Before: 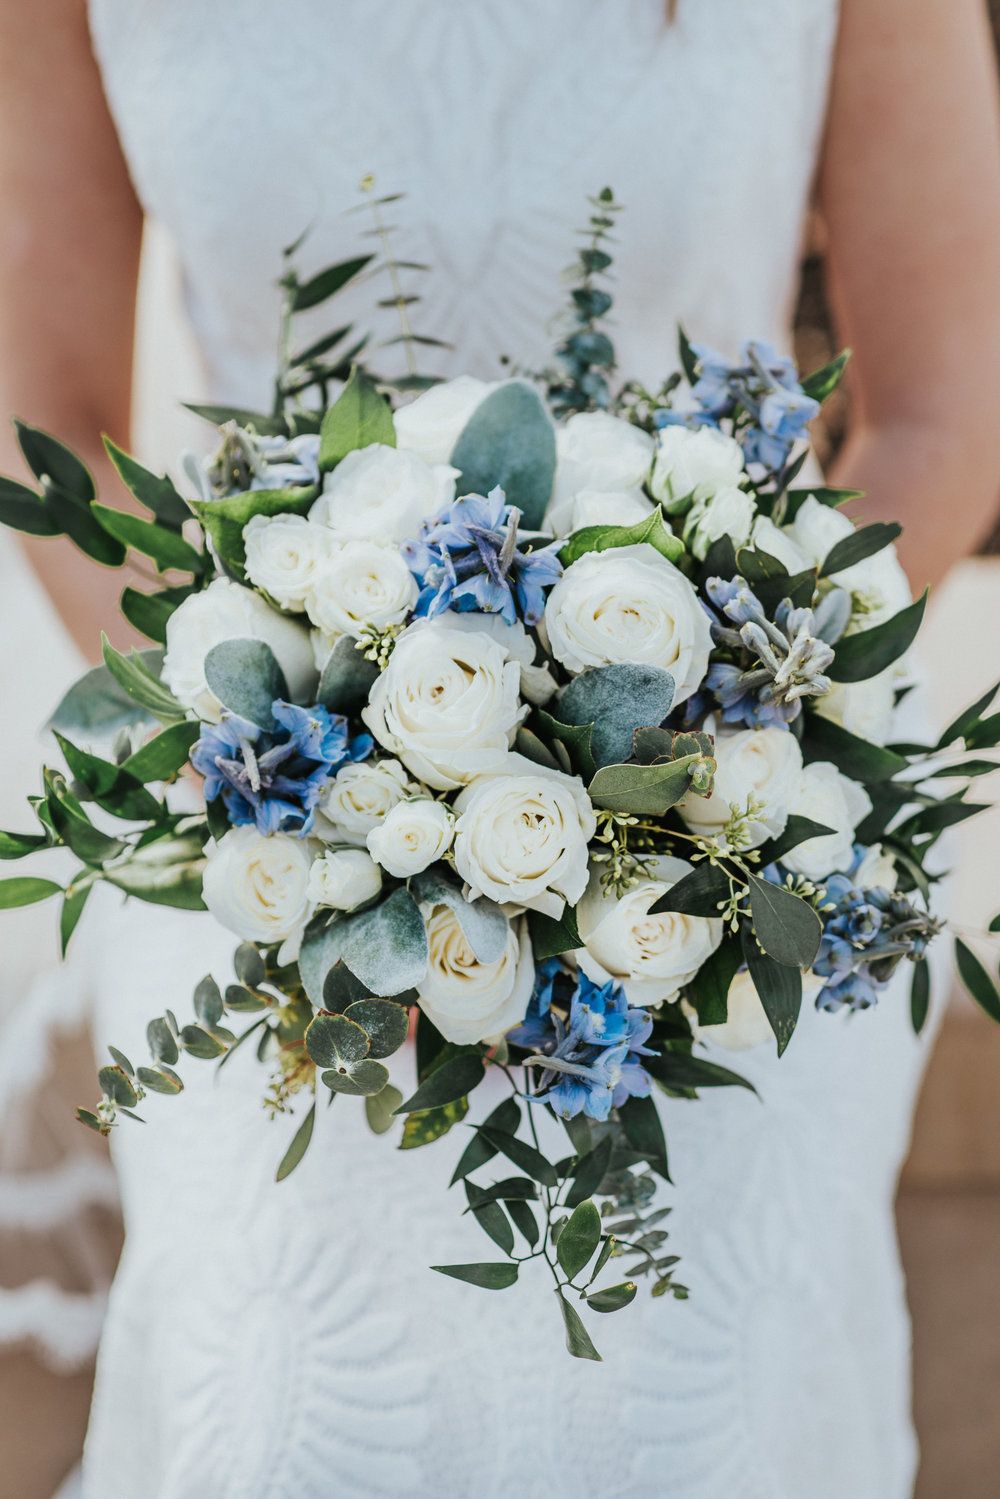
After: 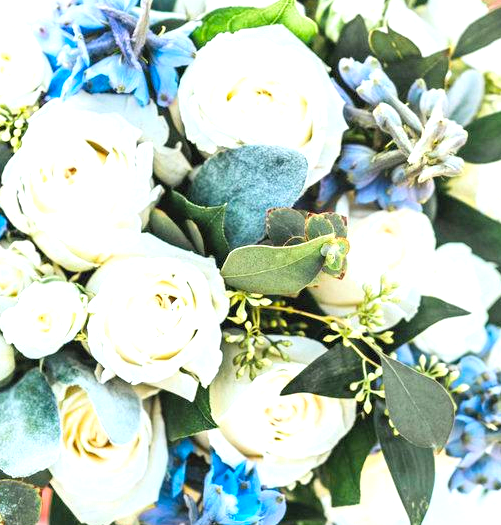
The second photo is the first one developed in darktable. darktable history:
crop: left 36.784%, top 34.635%, right 13.111%, bottom 30.331%
contrast brightness saturation: contrast 0.069, brightness 0.174, saturation 0.406
exposure: exposure 1 EV, compensate highlight preservation false
local contrast: highlights 105%, shadows 99%, detail 119%, midtone range 0.2
